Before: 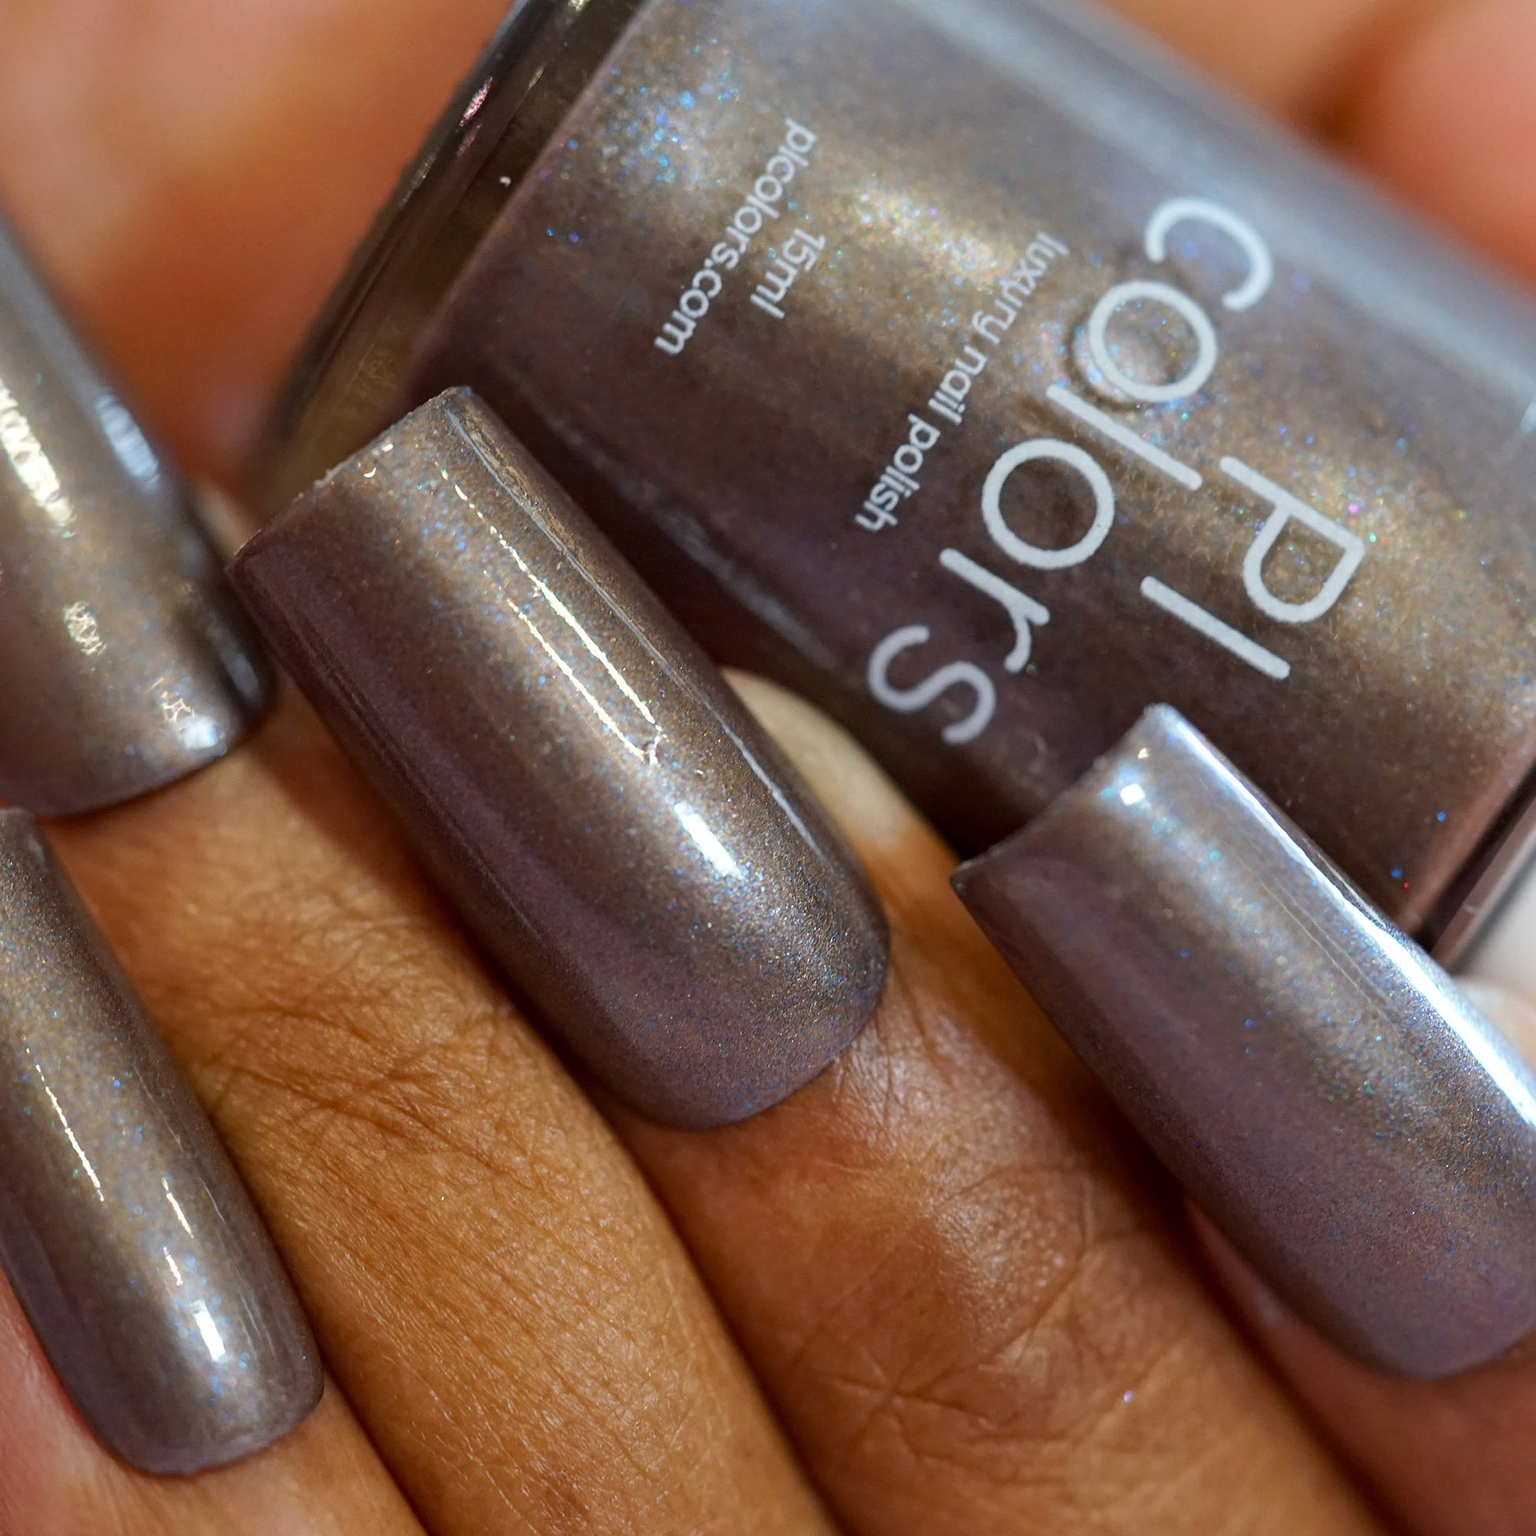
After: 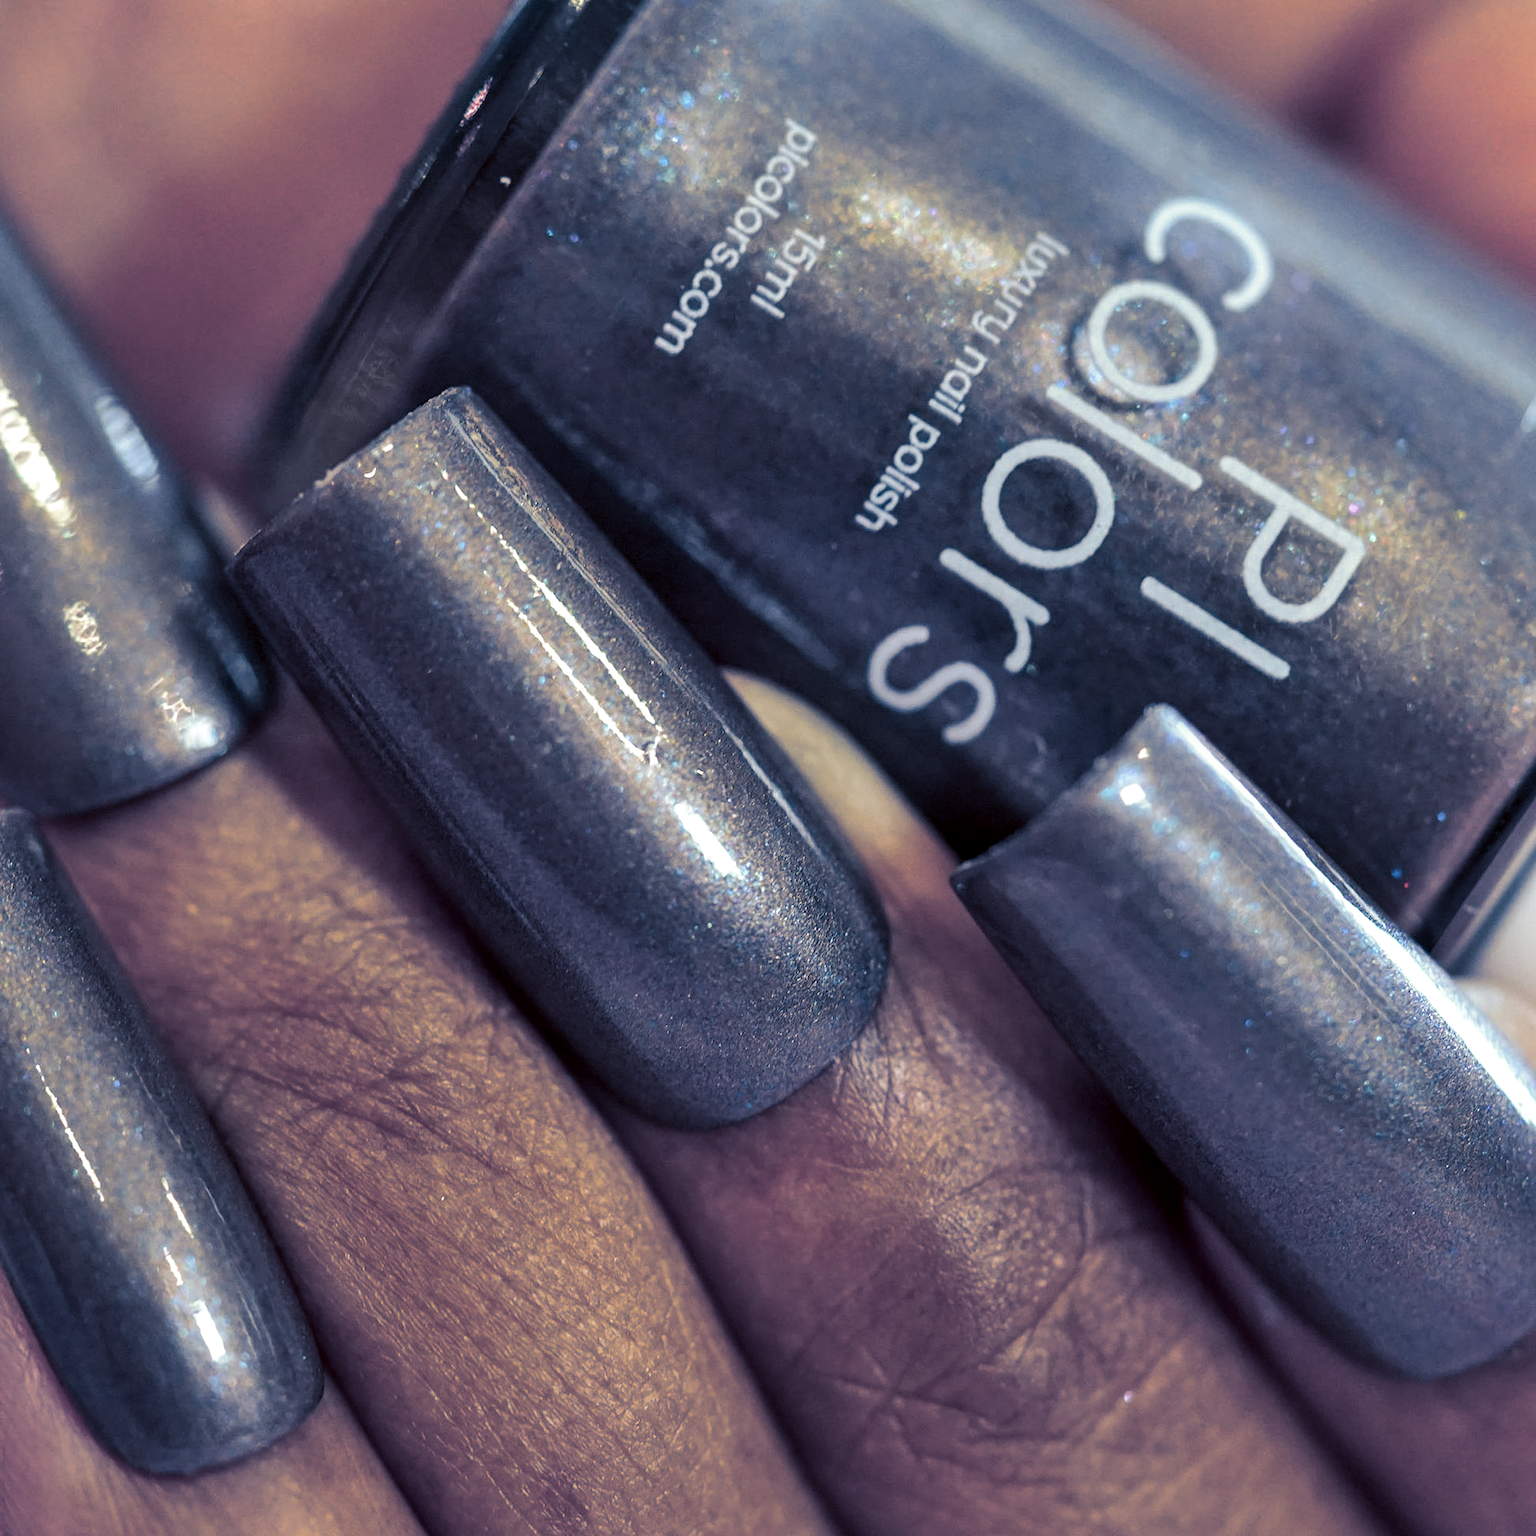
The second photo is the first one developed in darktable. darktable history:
split-toning: shadows › hue 226.8°, shadows › saturation 0.84
local contrast: on, module defaults
shadows and highlights: low approximation 0.01, soften with gaussian
